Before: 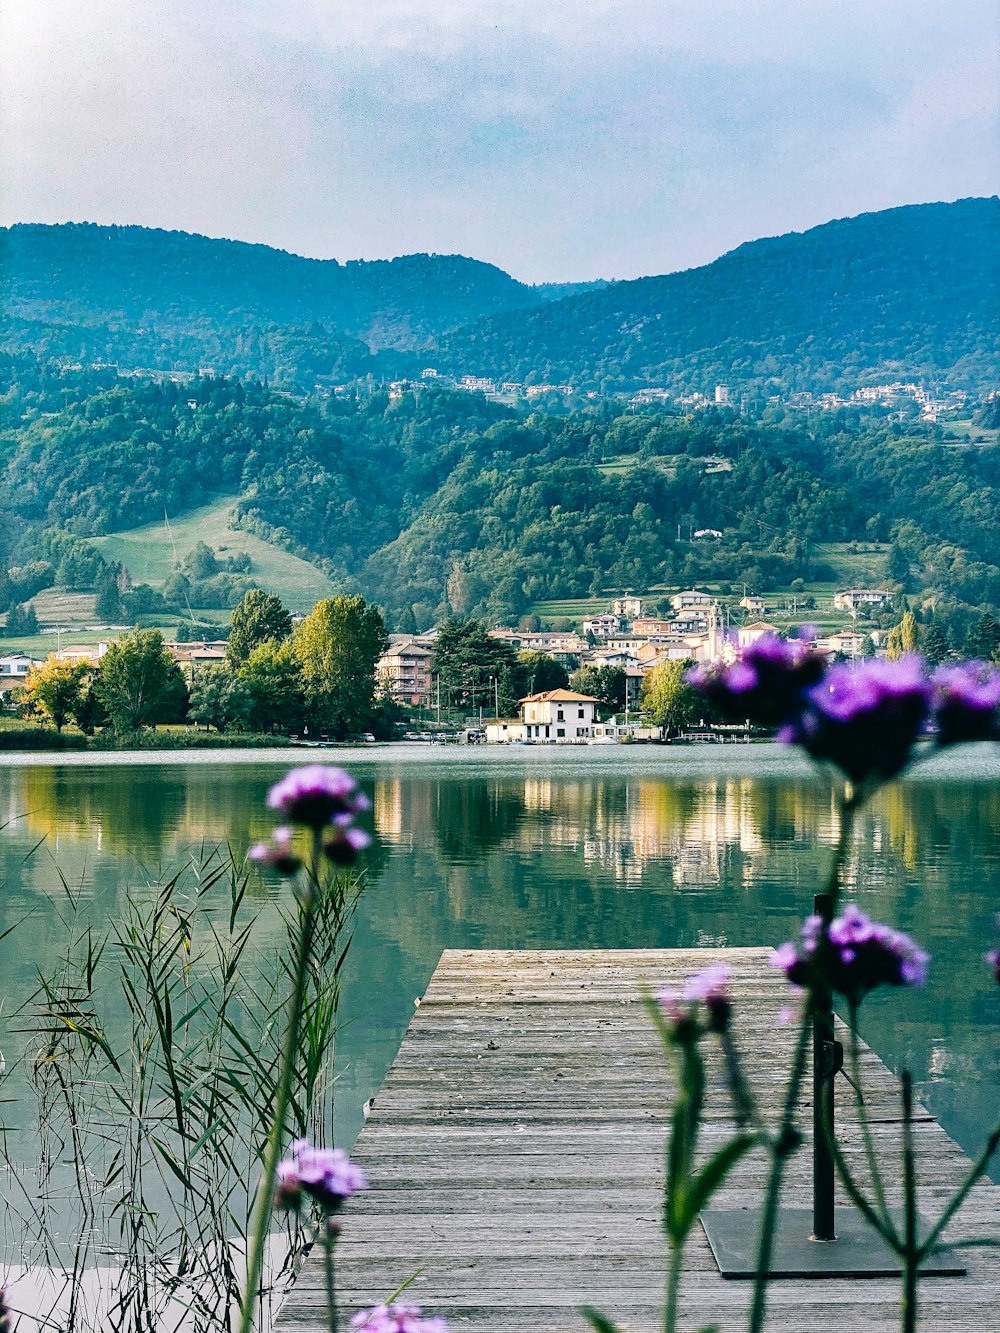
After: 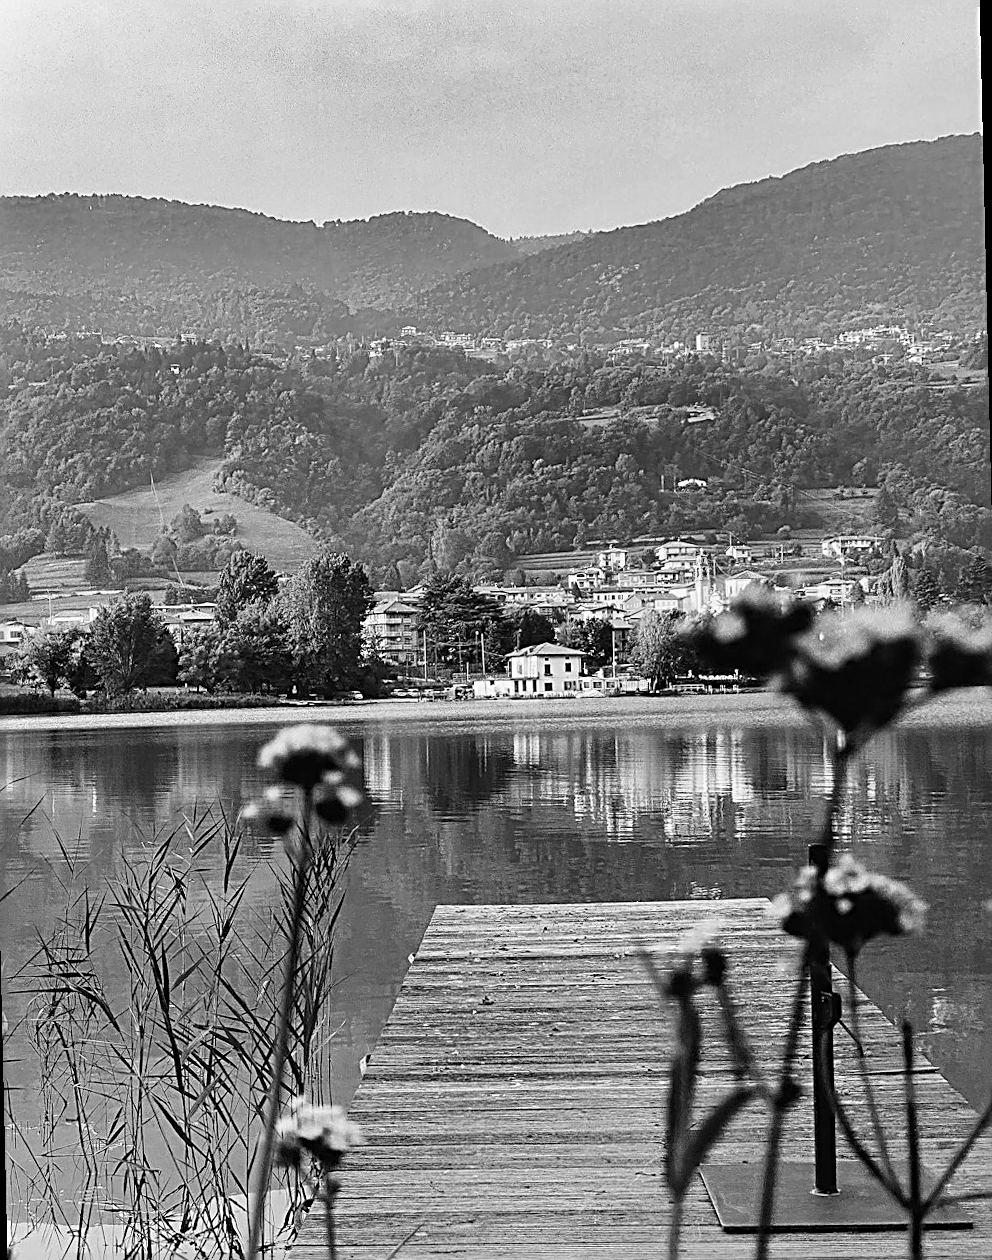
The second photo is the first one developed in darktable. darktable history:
rotate and perspective: rotation -1.32°, lens shift (horizontal) -0.031, crop left 0.015, crop right 0.985, crop top 0.047, crop bottom 0.982
color calibration: output gray [0.22, 0.42, 0.37, 0], gray › normalize channels true, illuminant same as pipeline (D50), adaptation XYZ, x 0.346, y 0.359, gamut compression 0
sharpen: radius 2.676, amount 0.669
crop and rotate: left 0.614%, top 0.179%, bottom 0.309%
